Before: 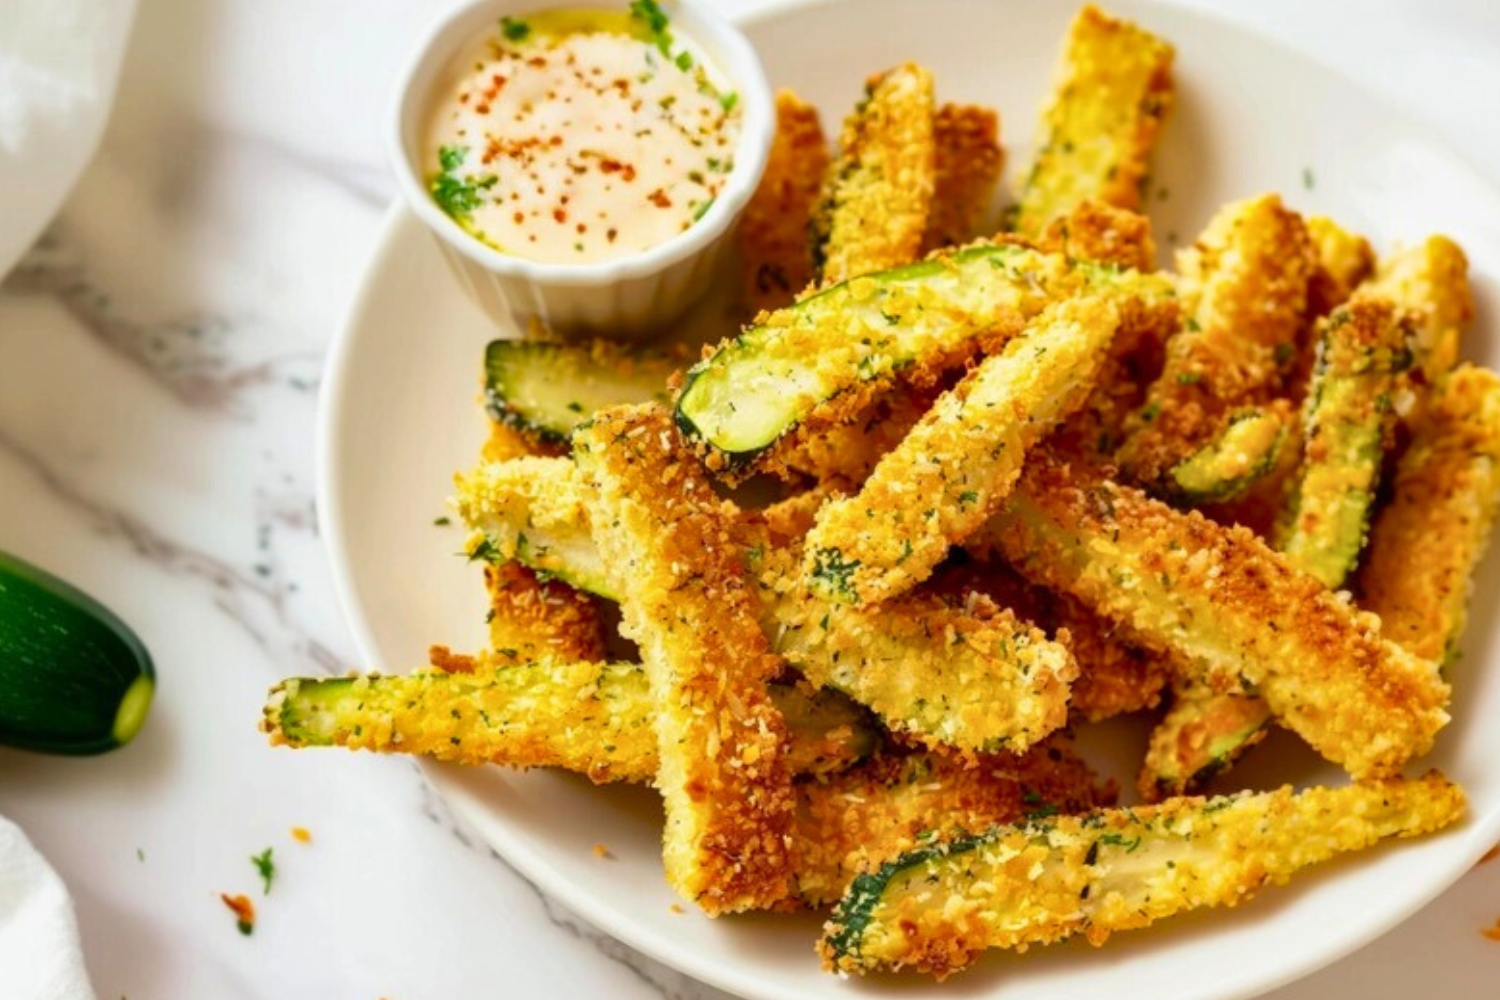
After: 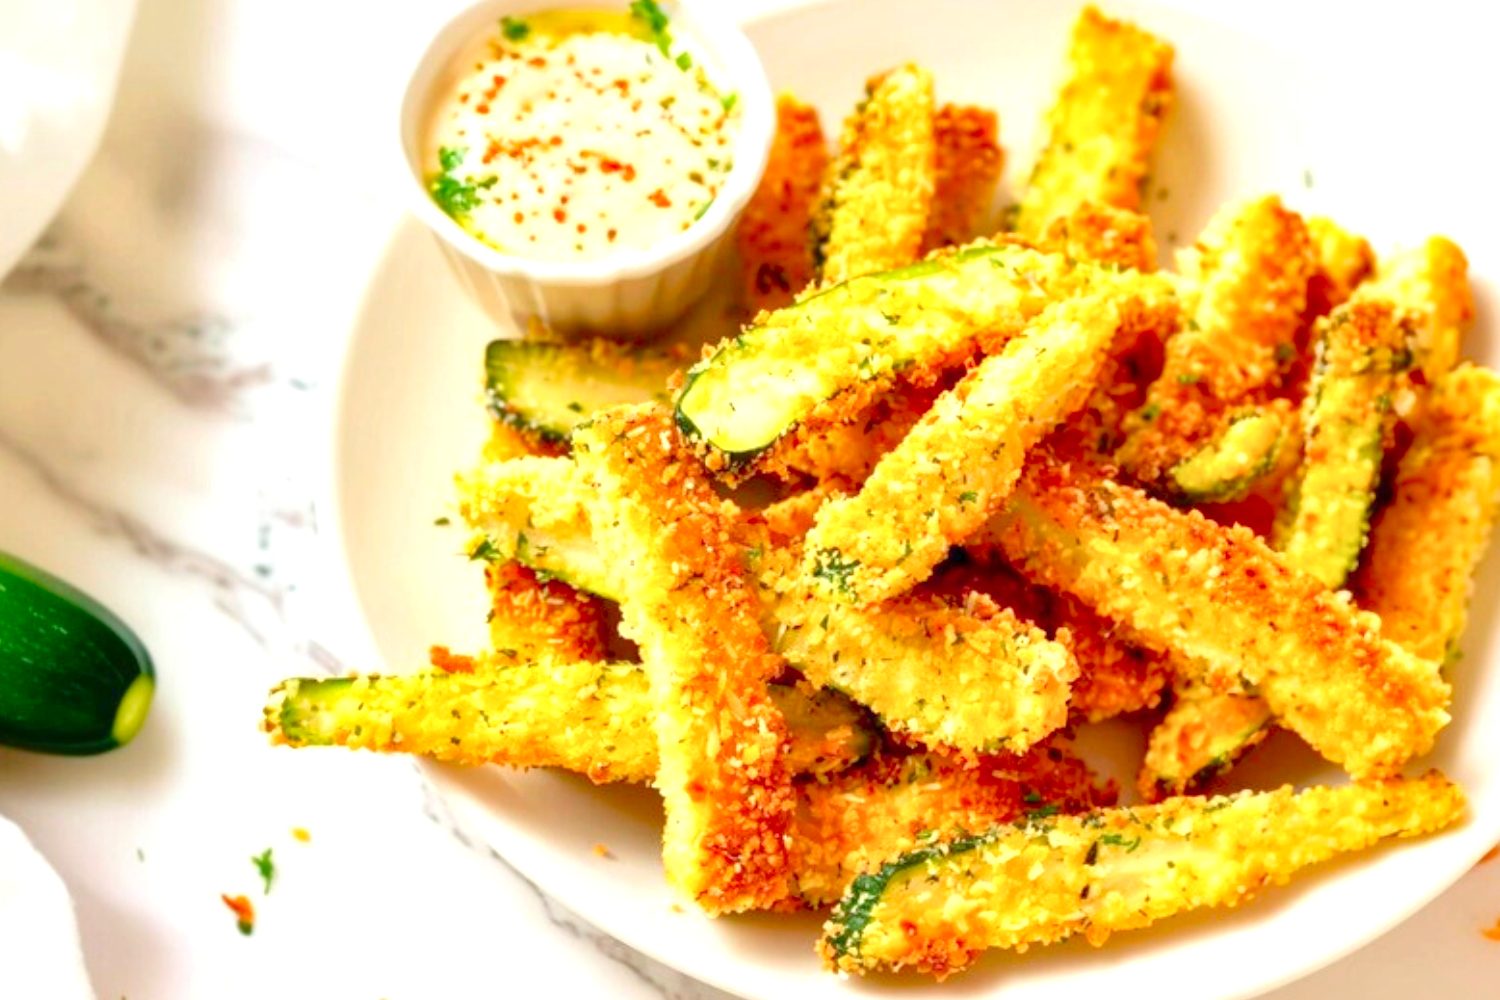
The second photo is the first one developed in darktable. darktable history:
levels: levels [0, 0.397, 0.955]
tone equalizer: -8 EV -0.382 EV, -7 EV -0.428 EV, -6 EV -0.313 EV, -5 EV -0.222 EV, -3 EV 0.218 EV, -2 EV 0.321 EV, -1 EV 0.364 EV, +0 EV 0.435 EV
local contrast: mode bilateral grid, contrast 25, coarseness 51, detail 123%, midtone range 0.2
